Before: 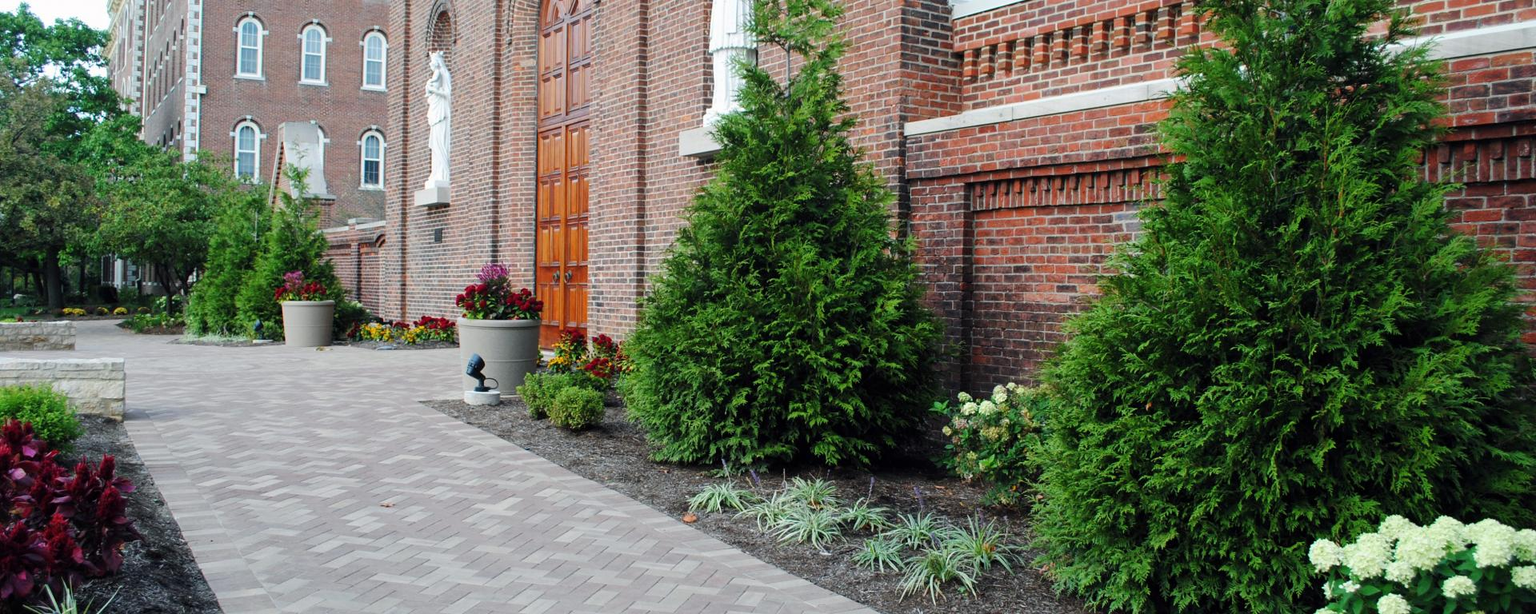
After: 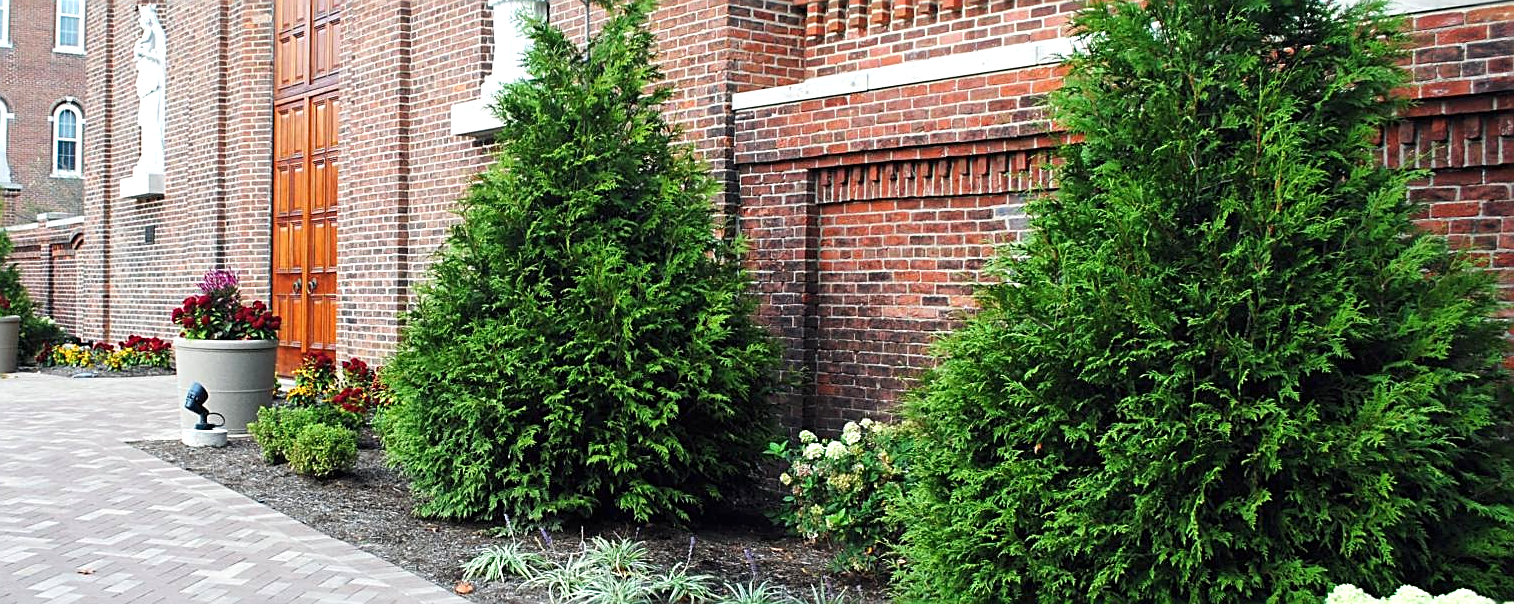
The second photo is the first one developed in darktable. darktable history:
sharpen: amount 0.75
exposure: black level correction 0, exposure 0.6 EV, compensate exposure bias true, compensate highlight preservation false
crop and rotate: left 20.74%, top 7.912%, right 0.375%, bottom 13.378%
